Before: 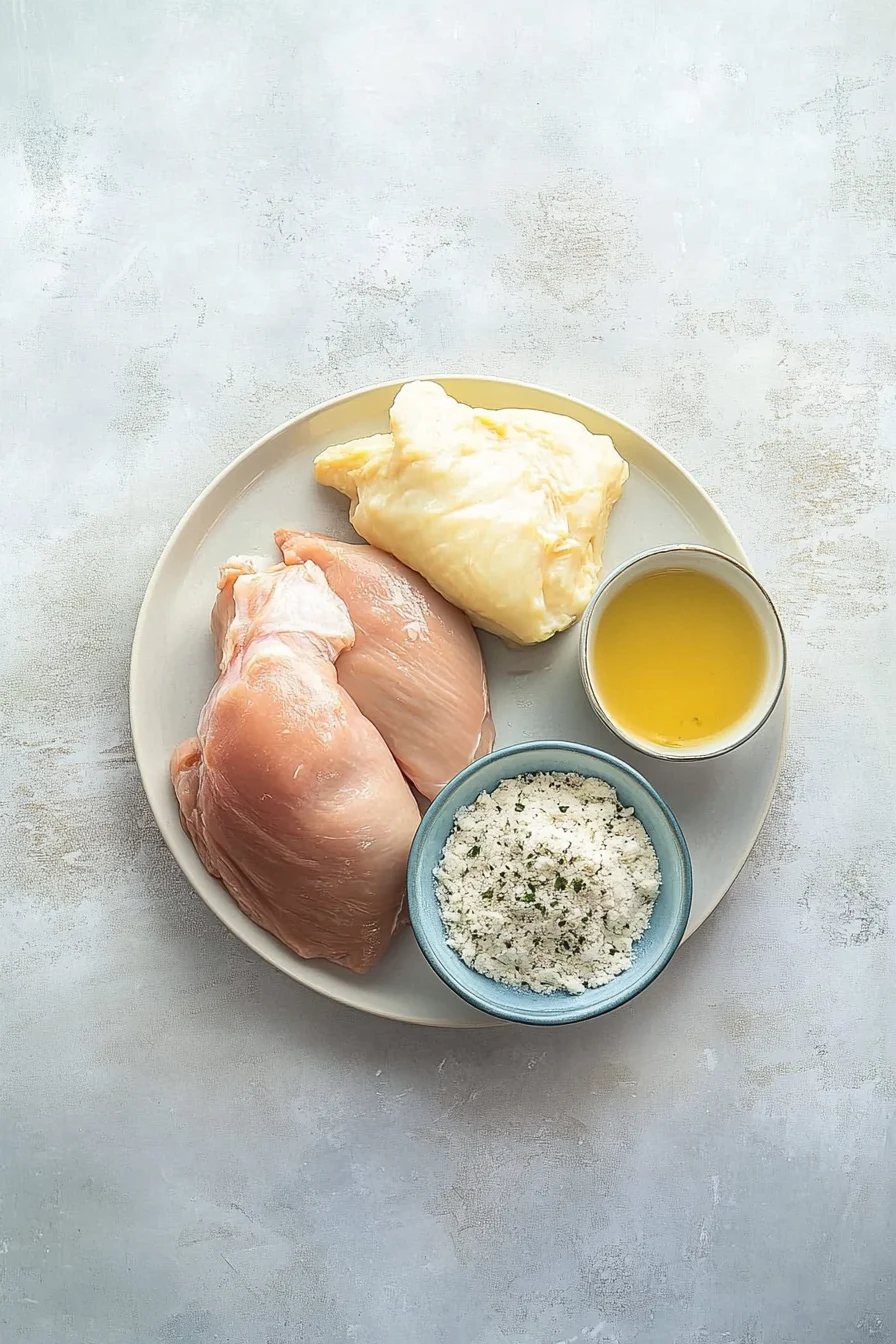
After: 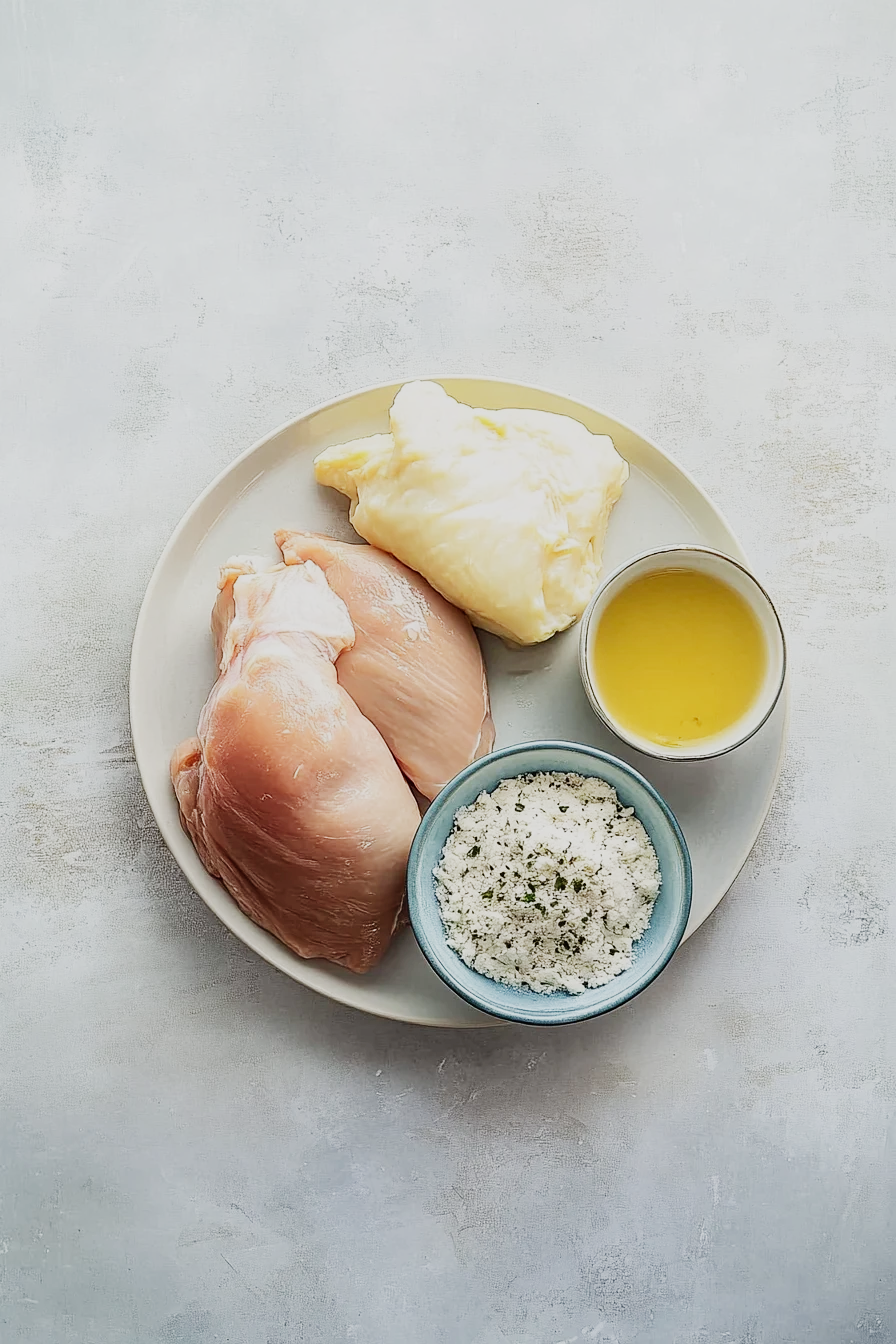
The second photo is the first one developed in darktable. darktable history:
white balance: emerald 1
sigmoid: contrast 1.6, skew -0.2, preserve hue 0%, red attenuation 0.1, red rotation 0.035, green attenuation 0.1, green rotation -0.017, blue attenuation 0.15, blue rotation -0.052, base primaries Rec2020
